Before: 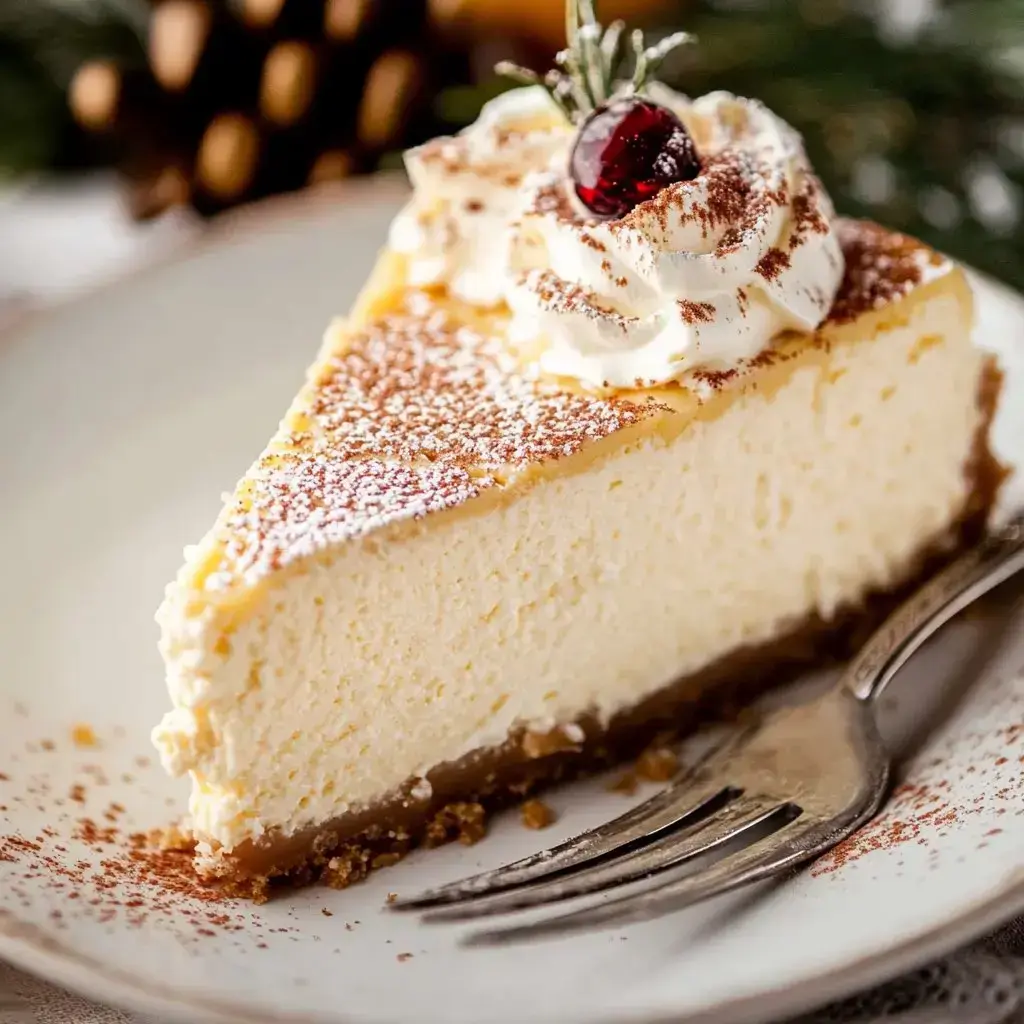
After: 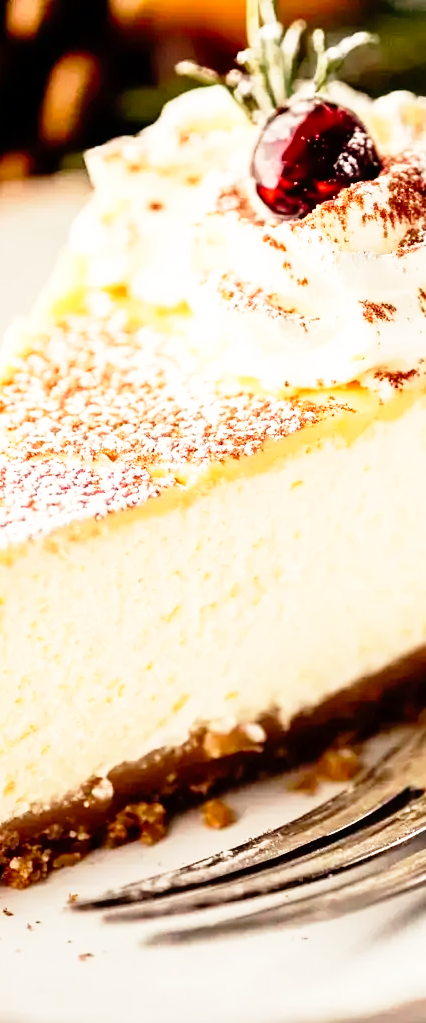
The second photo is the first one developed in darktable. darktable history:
color balance rgb: global vibrance 0.5%
base curve: curves: ch0 [(0, 0) (0.012, 0.01) (0.073, 0.168) (0.31, 0.711) (0.645, 0.957) (1, 1)], preserve colors none
crop: left 31.229%, right 27.105%
white balance: red 1.045, blue 0.932
